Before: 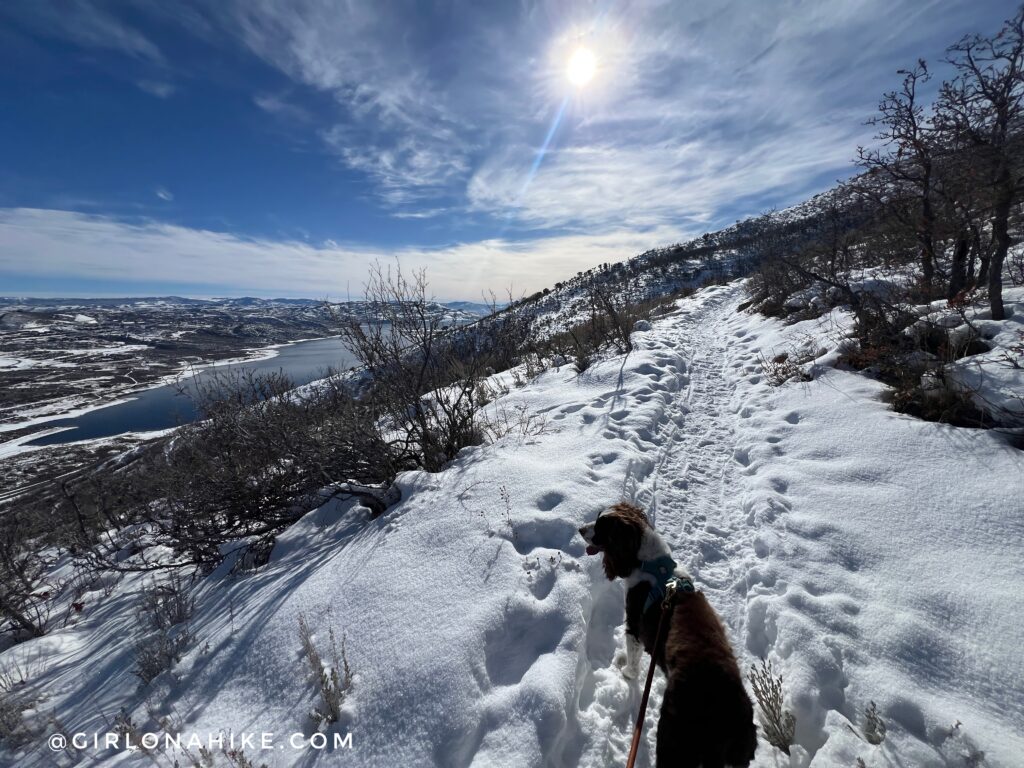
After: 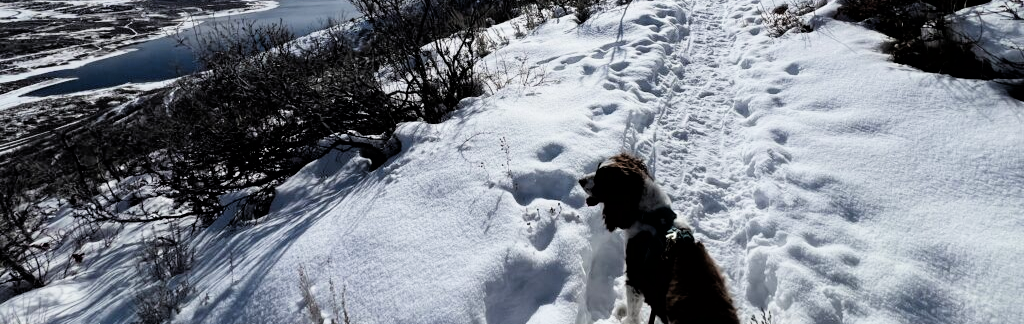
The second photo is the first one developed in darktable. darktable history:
filmic rgb: black relative exposure -11.81 EV, white relative exposure 5.46 EV, hardness 4.5, latitude 49.78%, contrast 1.141
tone equalizer: -8 EV -0.394 EV, -7 EV -0.38 EV, -6 EV -0.305 EV, -5 EV -0.216 EV, -3 EV 0.215 EV, -2 EV 0.321 EV, -1 EV 0.37 EV, +0 EV 0.439 EV
crop: top 45.533%, bottom 12.251%
